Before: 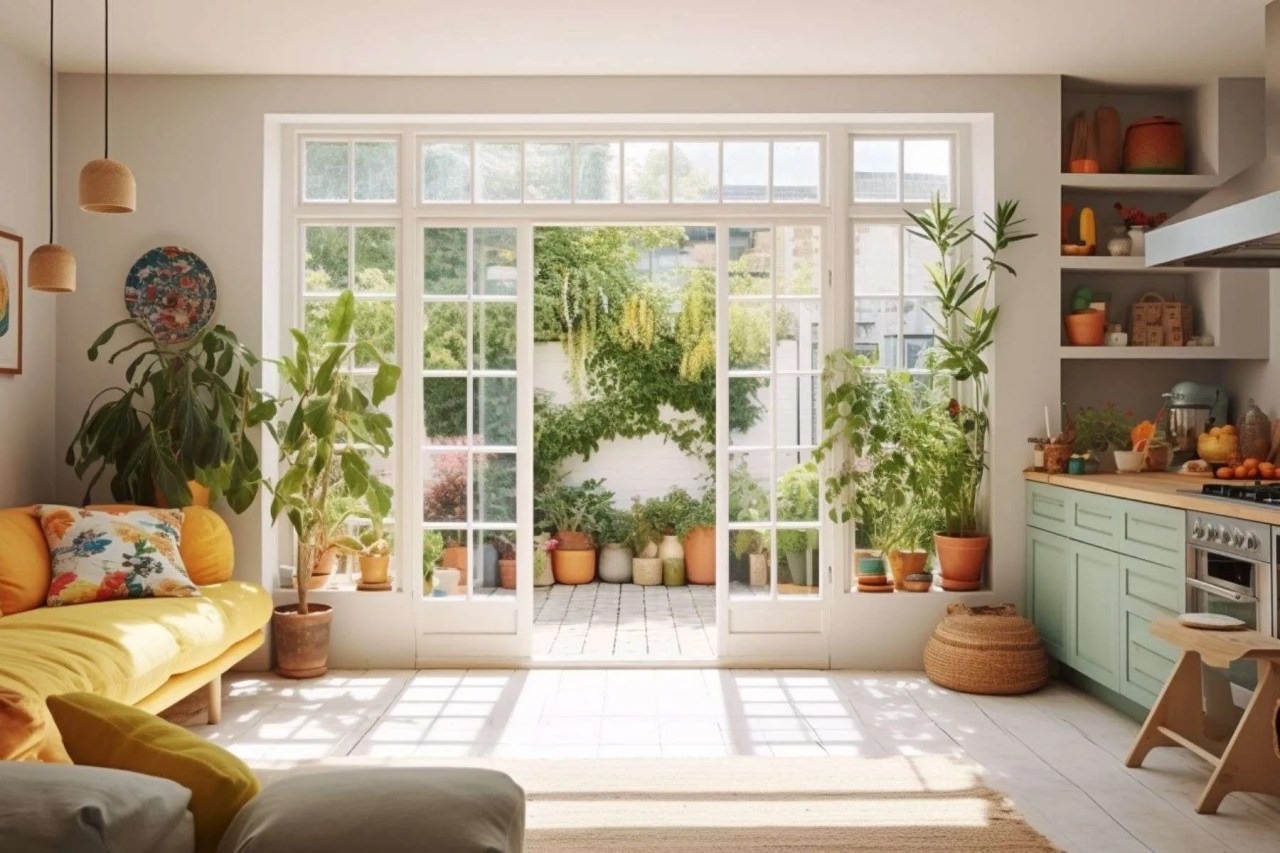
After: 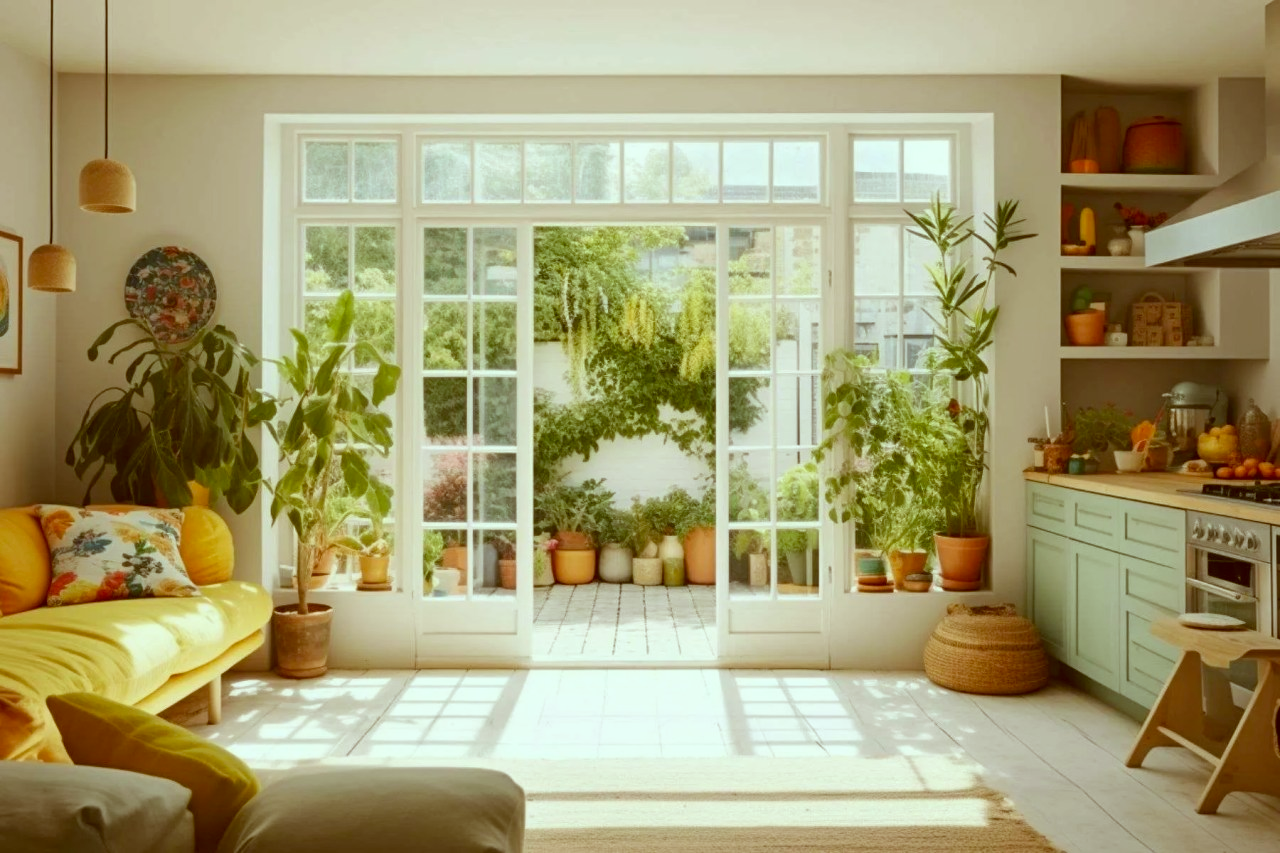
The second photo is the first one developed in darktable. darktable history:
color correction: highlights a* -5.94, highlights b* 9.48, shadows a* 10.12, shadows b* 23.94
white balance: red 0.925, blue 1.046
